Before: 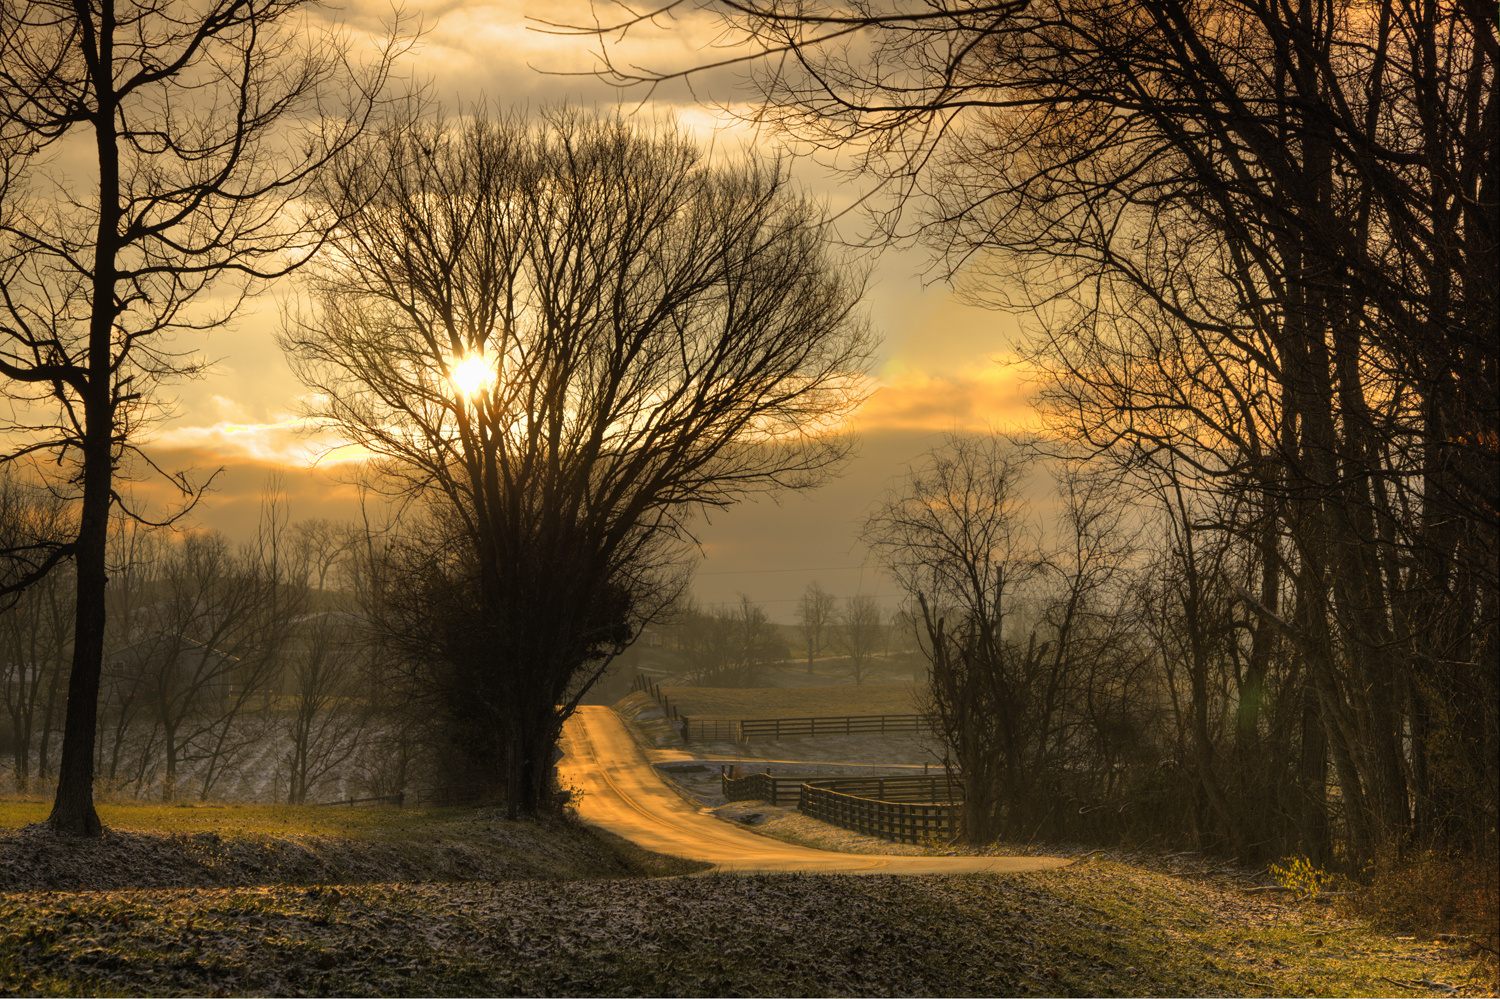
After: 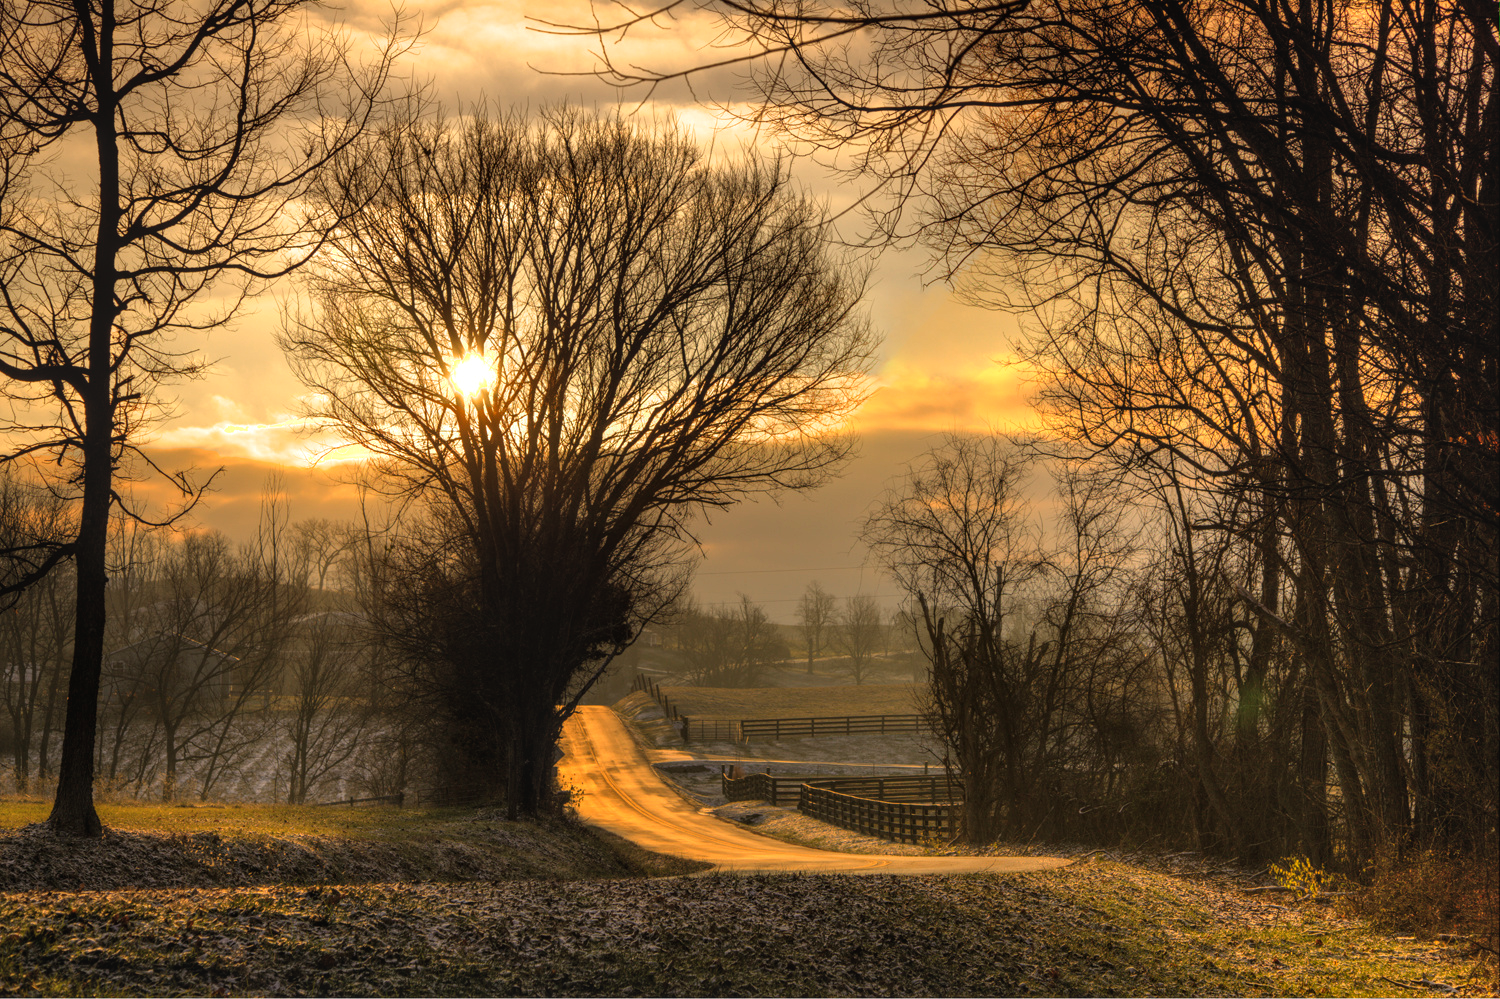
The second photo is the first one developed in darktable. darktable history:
exposure: black level correction -0.004, exposure 0.057 EV, compensate highlight preservation false
local contrast: on, module defaults
